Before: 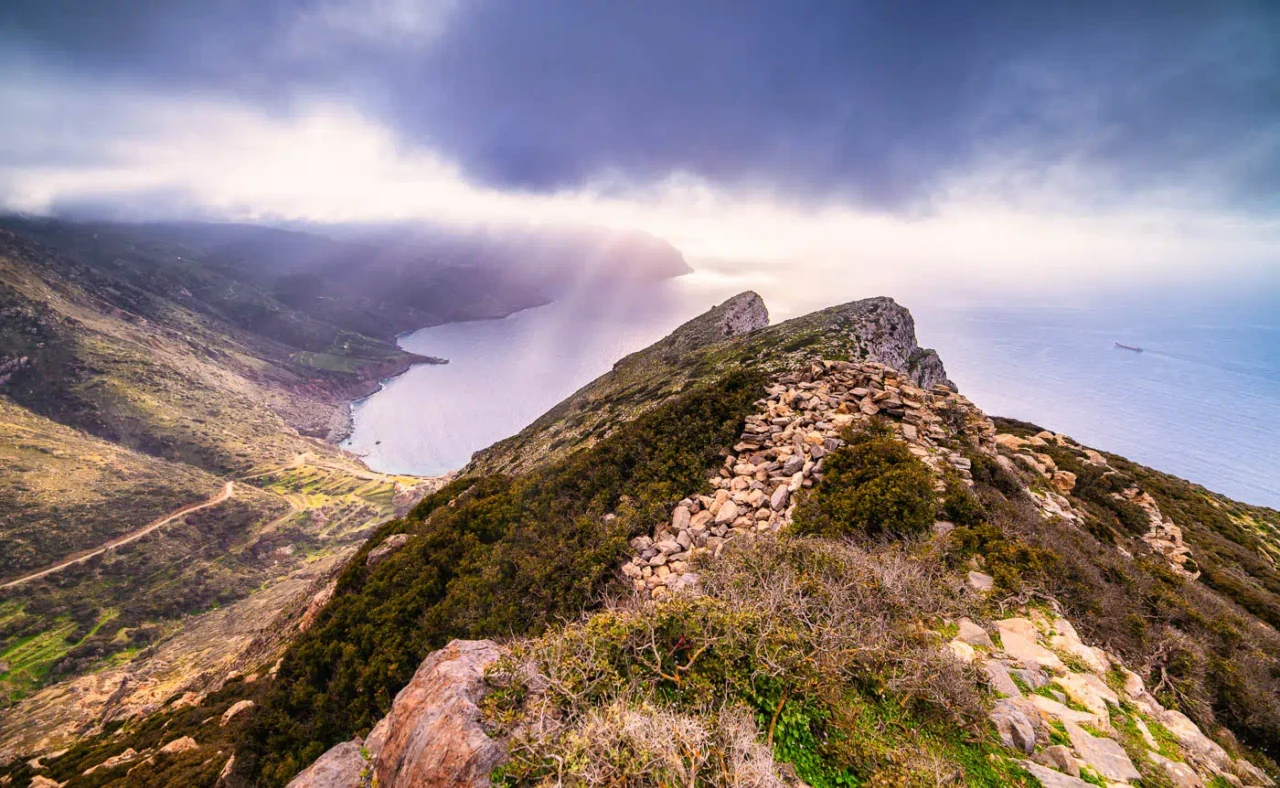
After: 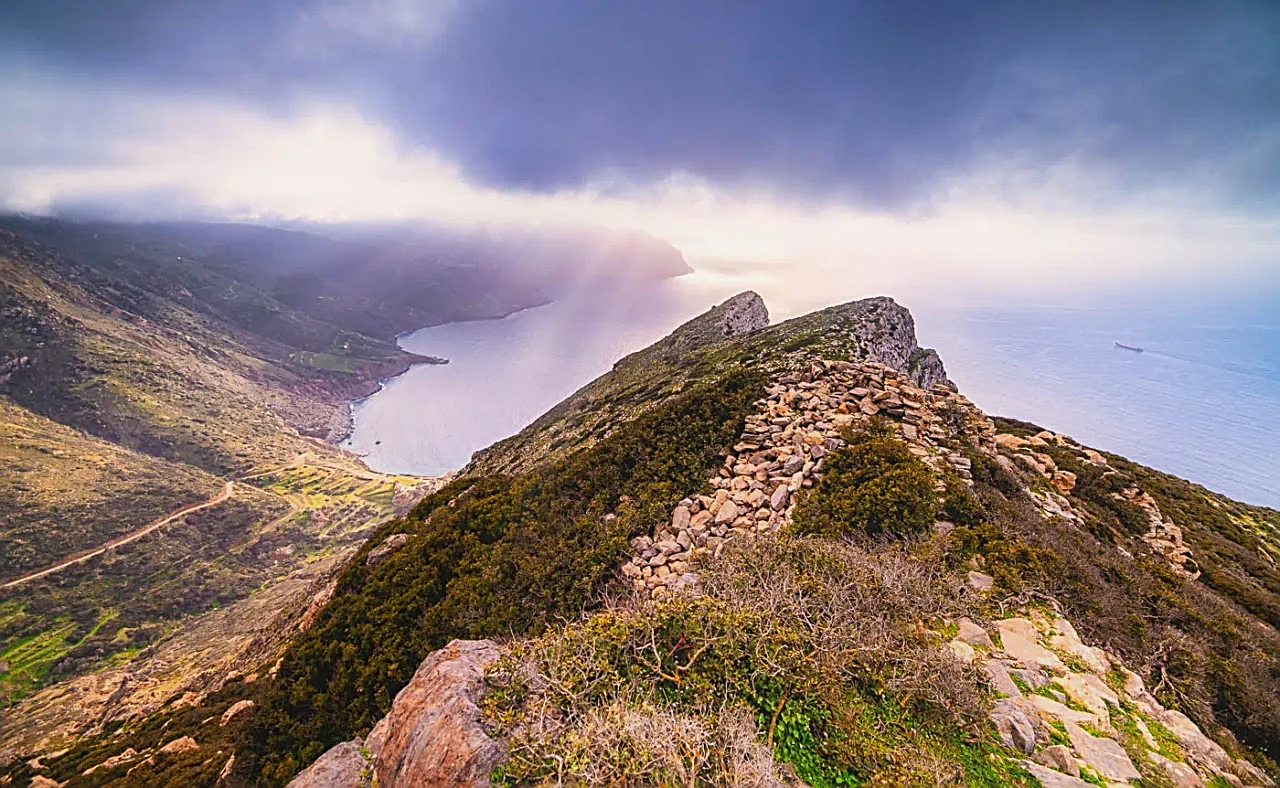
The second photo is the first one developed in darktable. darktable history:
sharpen: amount 0.75
contrast equalizer: y [[0.439, 0.44, 0.442, 0.457, 0.493, 0.498], [0.5 ×6], [0.5 ×6], [0 ×6], [0 ×6]]
